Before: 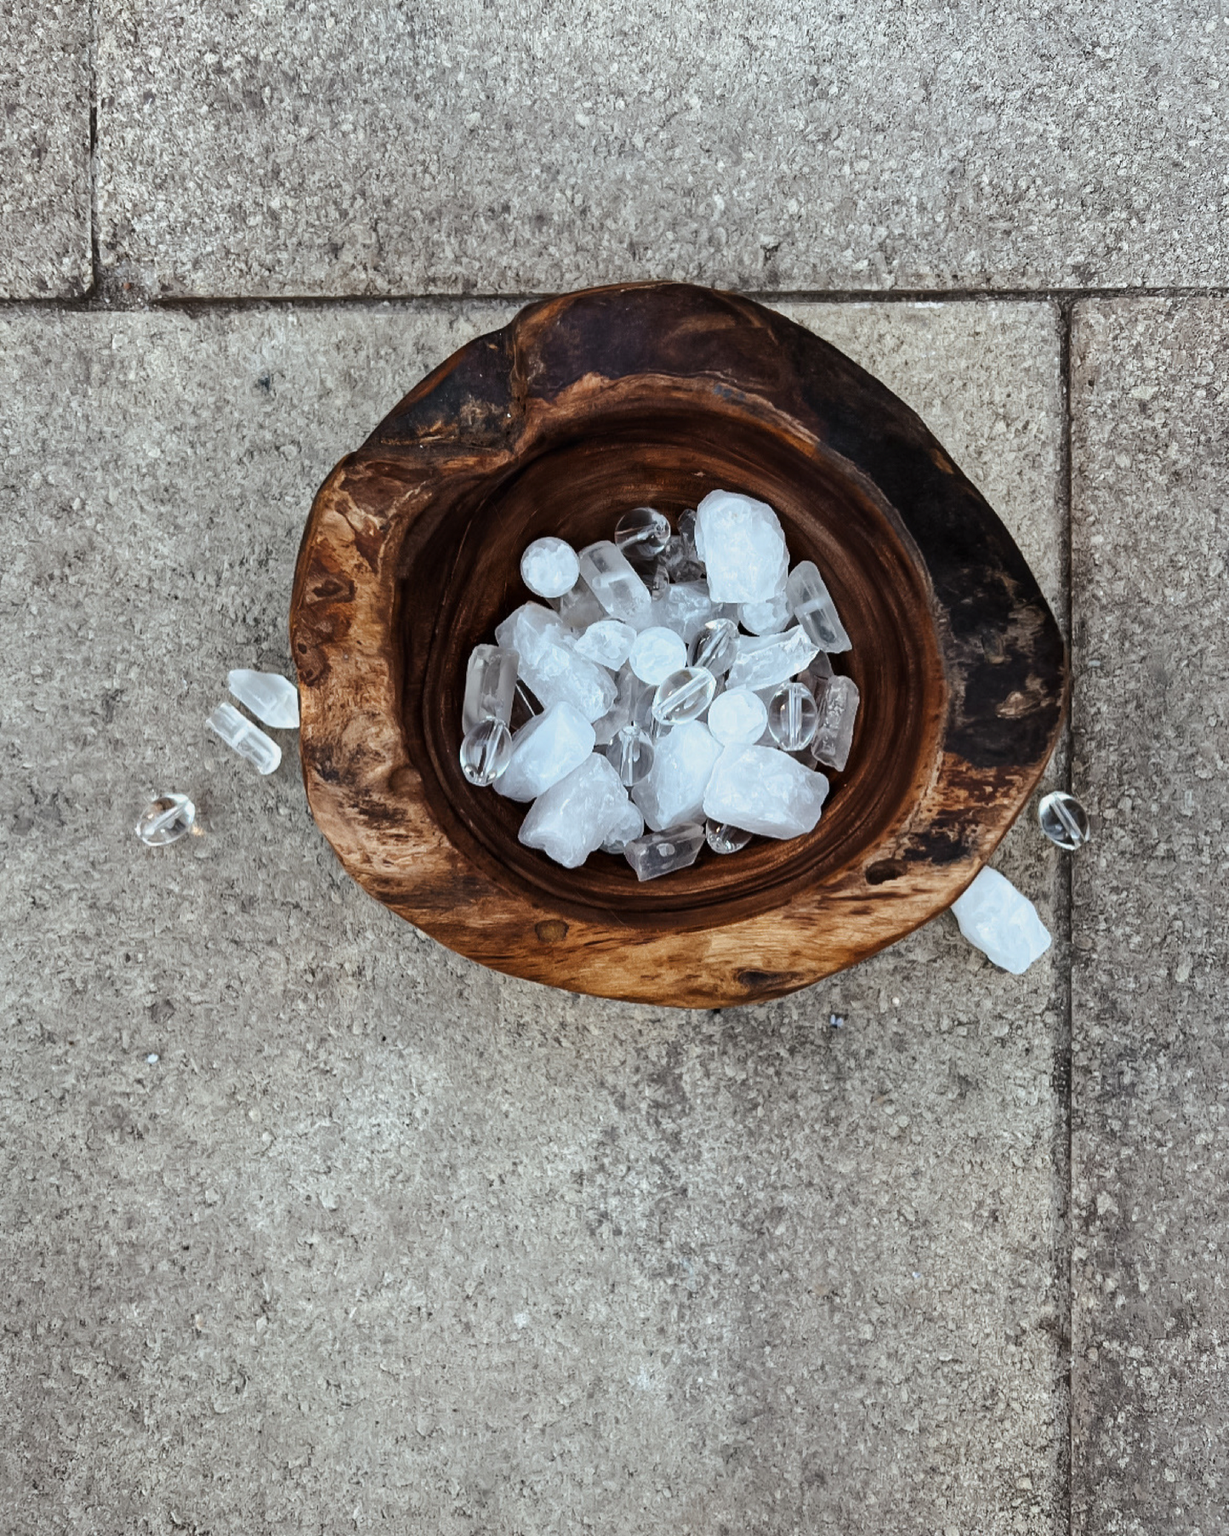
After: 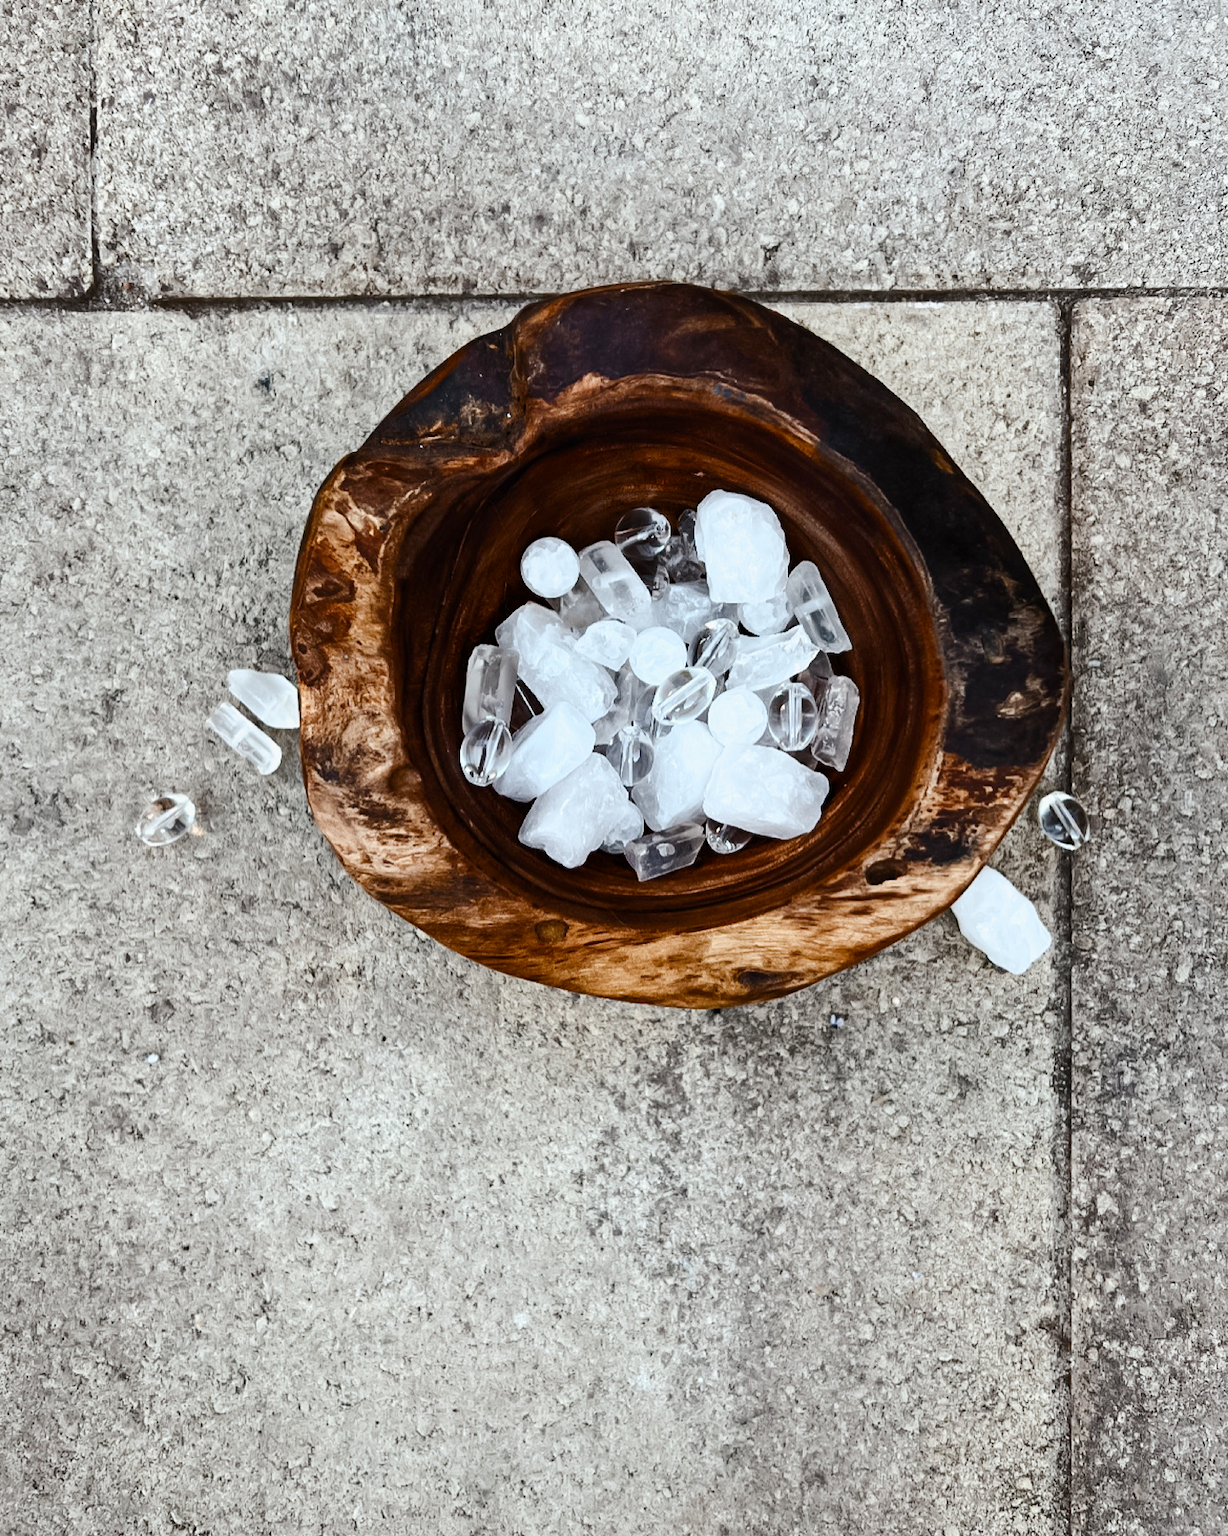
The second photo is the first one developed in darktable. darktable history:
color balance rgb: shadows lift › luminance -19.641%, global offset › hue 171.22°, perceptual saturation grading › global saturation 25.322%, perceptual saturation grading › highlights -50.419%, perceptual saturation grading › shadows 30.466%
contrast brightness saturation: contrast 0.241, brightness 0.095
